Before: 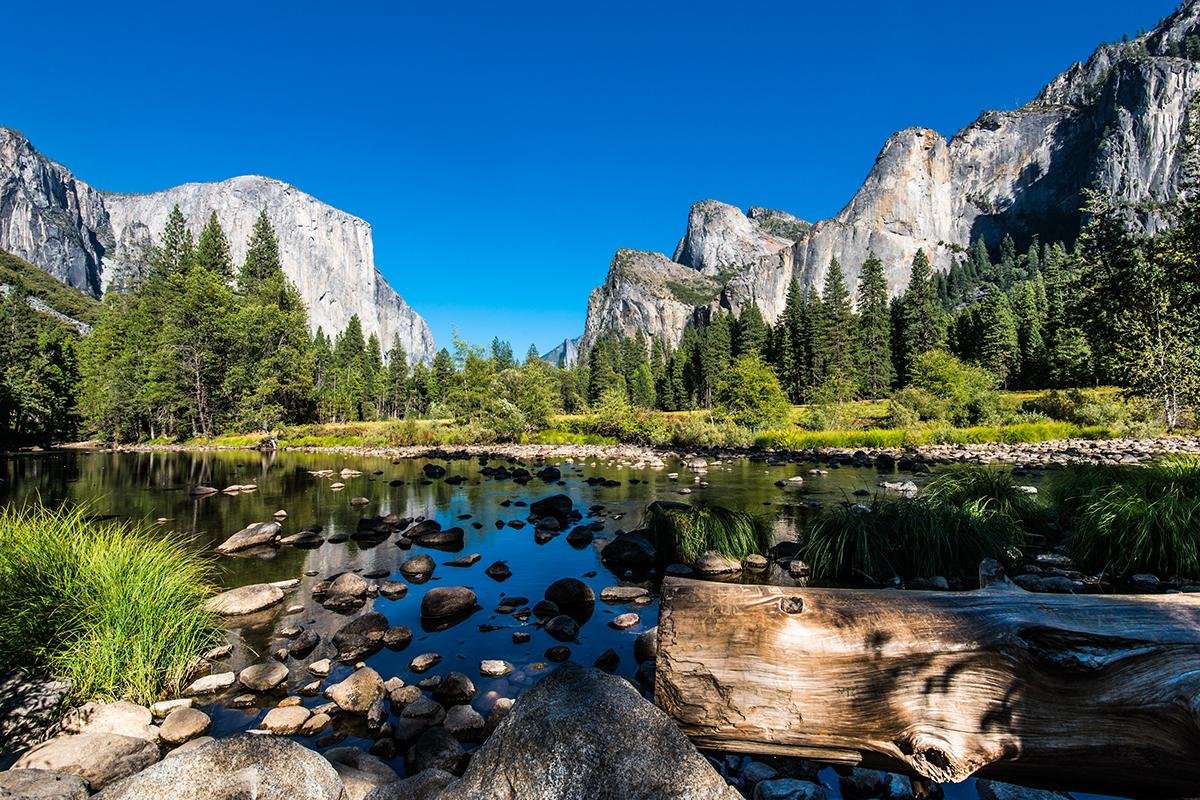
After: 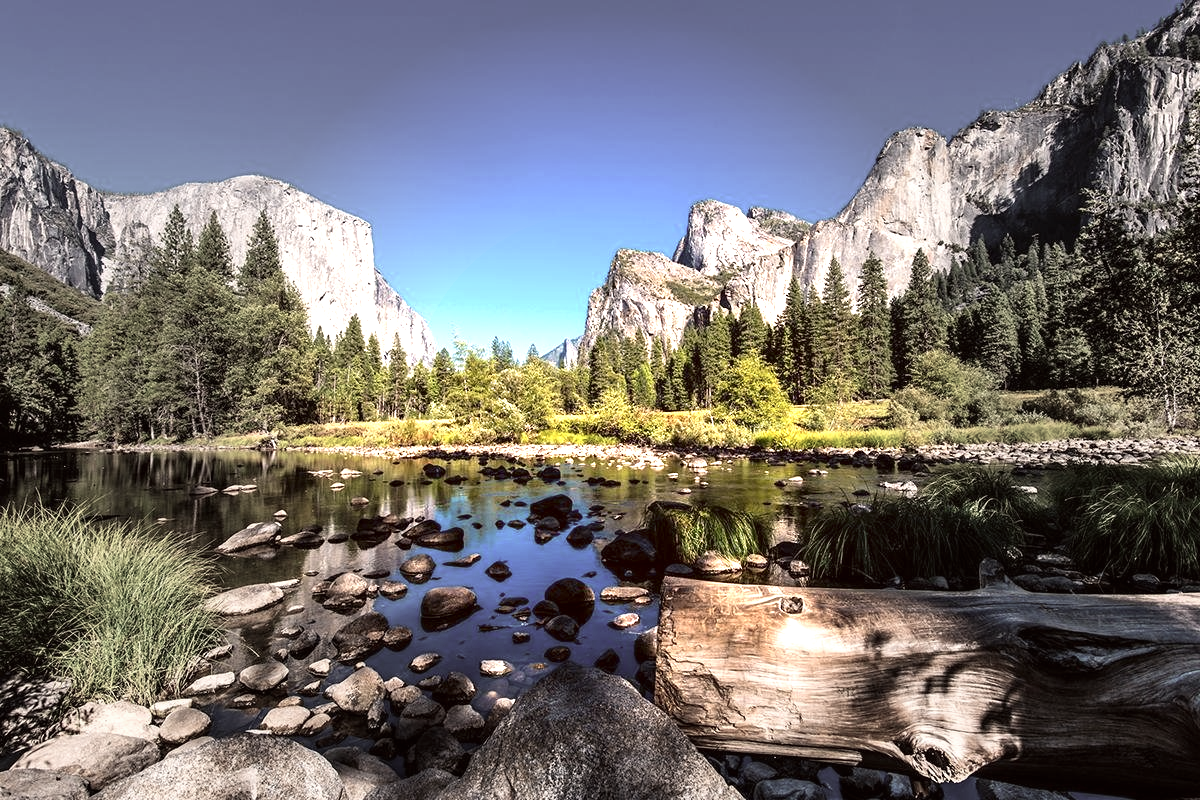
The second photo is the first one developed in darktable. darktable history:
color correction: highlights a* 10.22, highlights b* 9.79, shadows a* 9.13, shadows b* 8.02, saturation 0.784
vignetting: fall-off start 31.32%, fall-off radius 33.88%, unbound false
exposure: exposure 1.143 EV, compensate highlight preservation false
